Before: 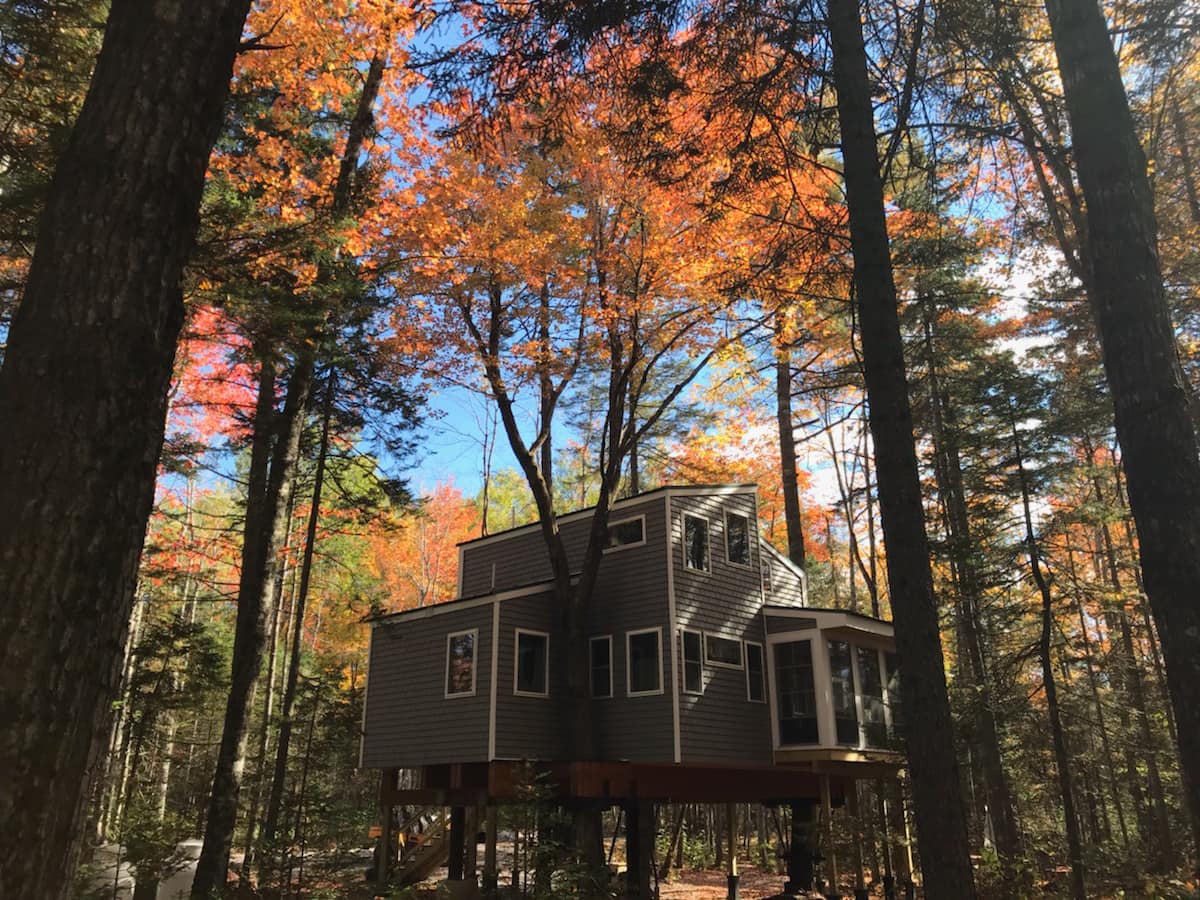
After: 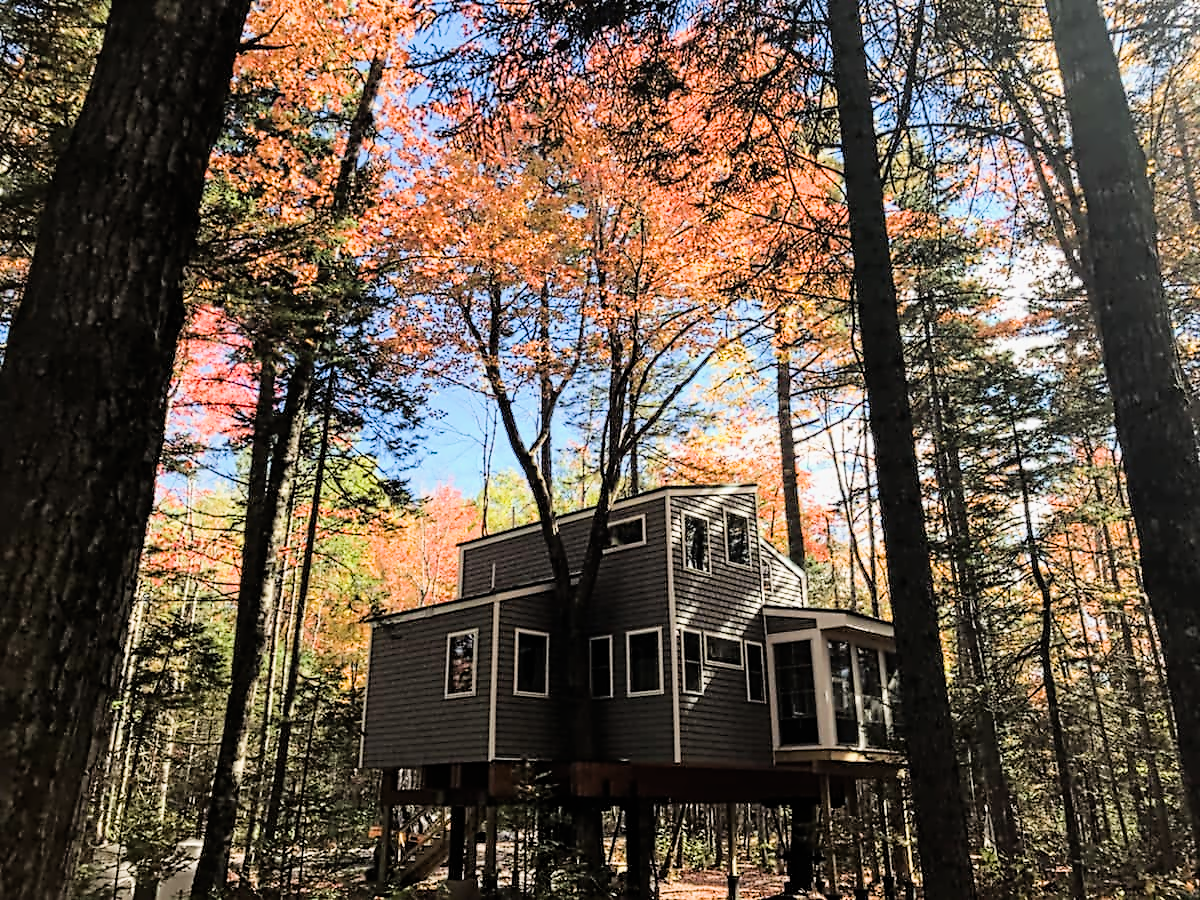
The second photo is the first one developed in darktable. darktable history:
filmic rgb: black relative exposure -5 EV, hardness 2.88, contrast 1.2
exposure: black level correction 0, exposure 0.95 EV, compensate exposure bias true, compensate highlight preservation false
contrast equalizer: y [[0.5, 0.5, 0.5, 0.515, 0.749, 0.84], [0.5 ×6], [0.5 ×6], [0, 0, 0, 0.001, 0.067, 0.262], [0 ×6]]
